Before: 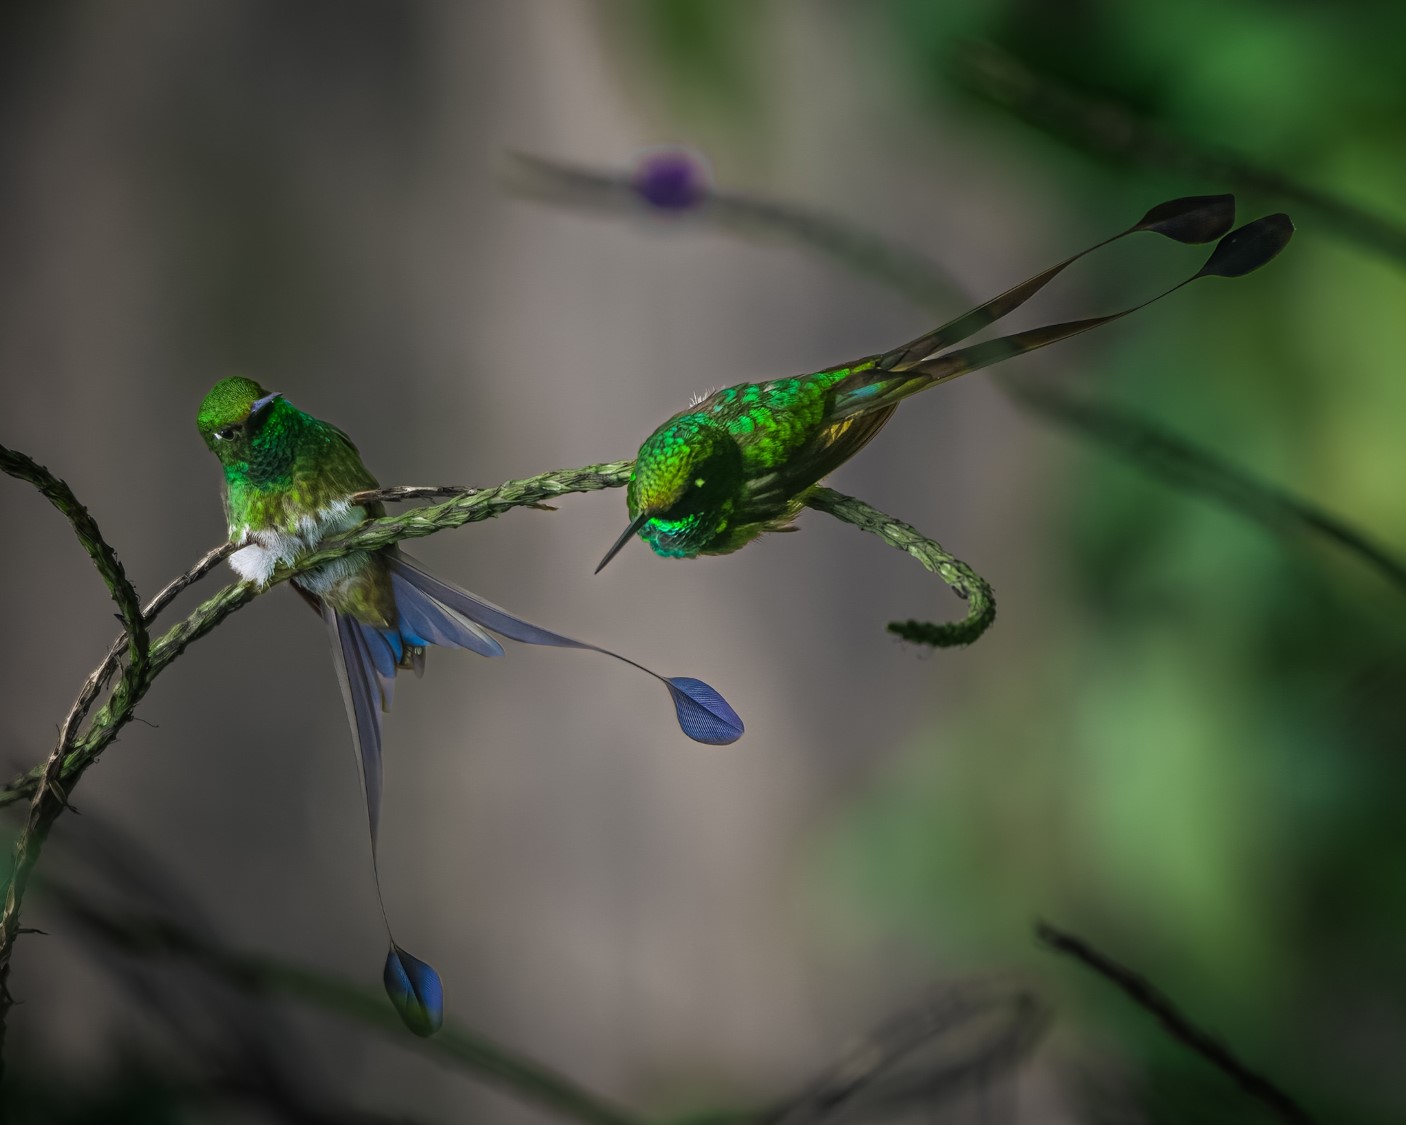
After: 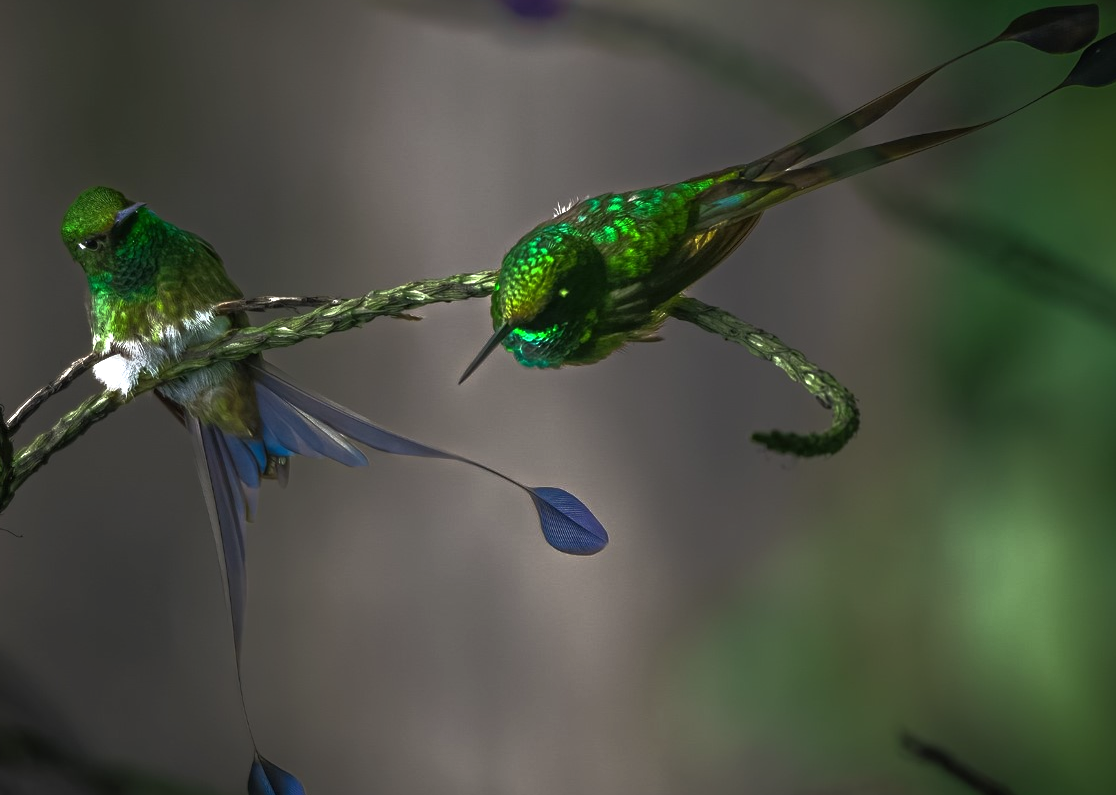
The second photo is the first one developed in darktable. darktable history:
exposure: black level correction 0, exposure 0.9 EV, compensate highlight preservation false
crop: left 9.712%, top 16.928%, right 10.845%, bottom 12.332%
base curve: curves: ch0 [(0, 0) (0.564, 0.291) (0.802, 0.731) (1, 1)]
